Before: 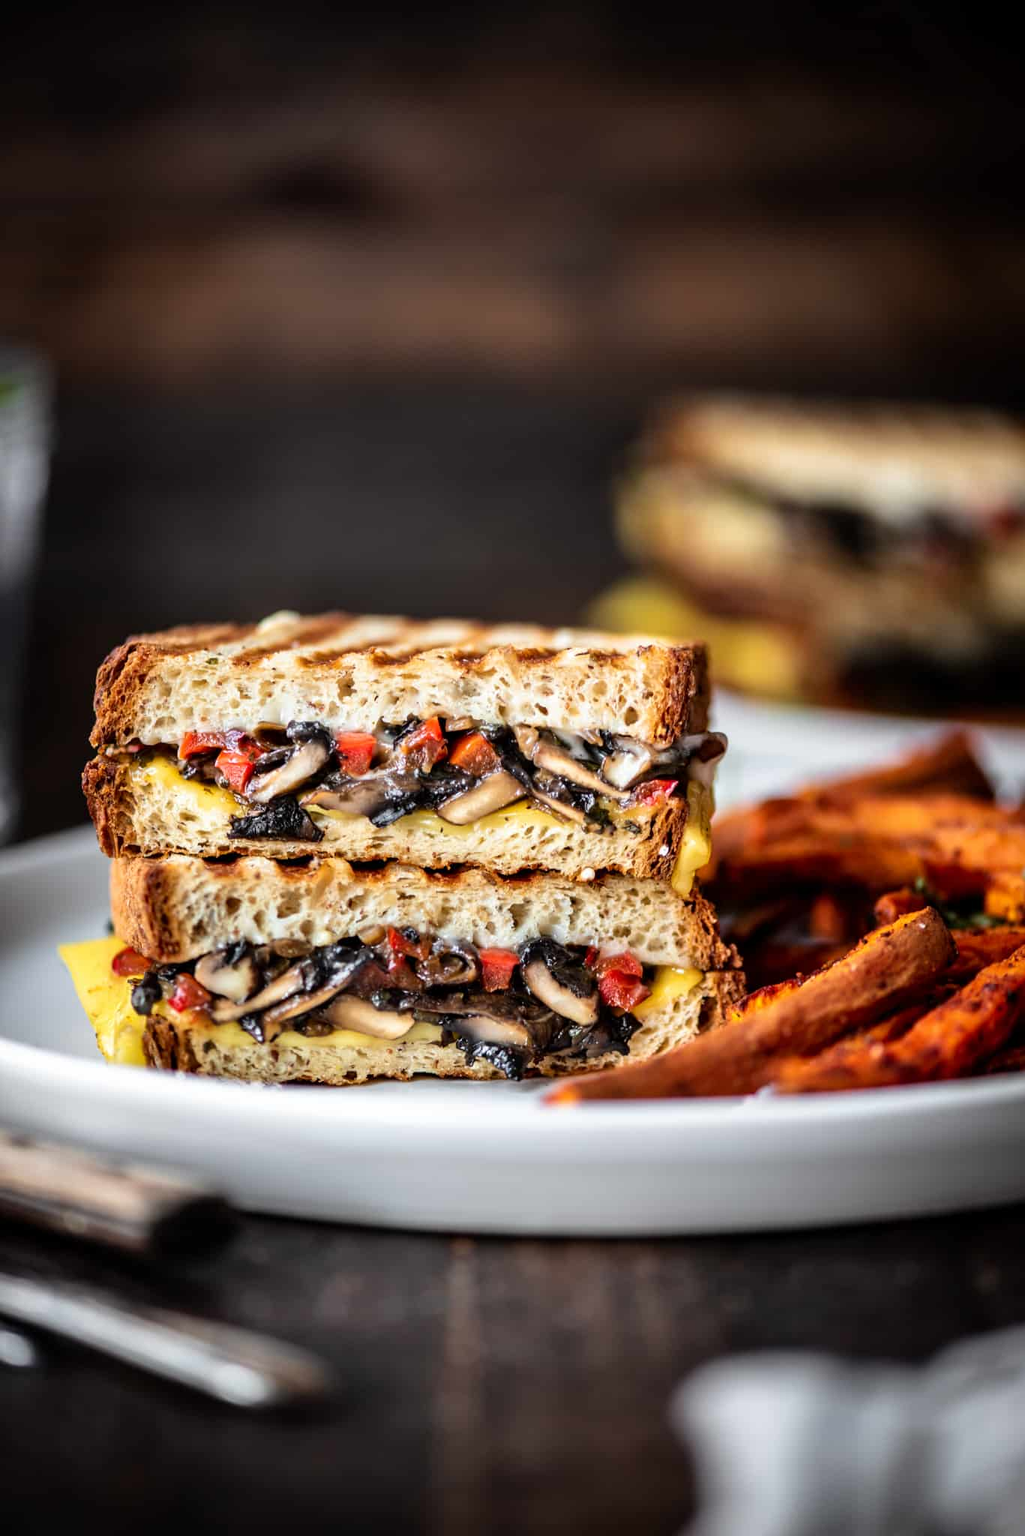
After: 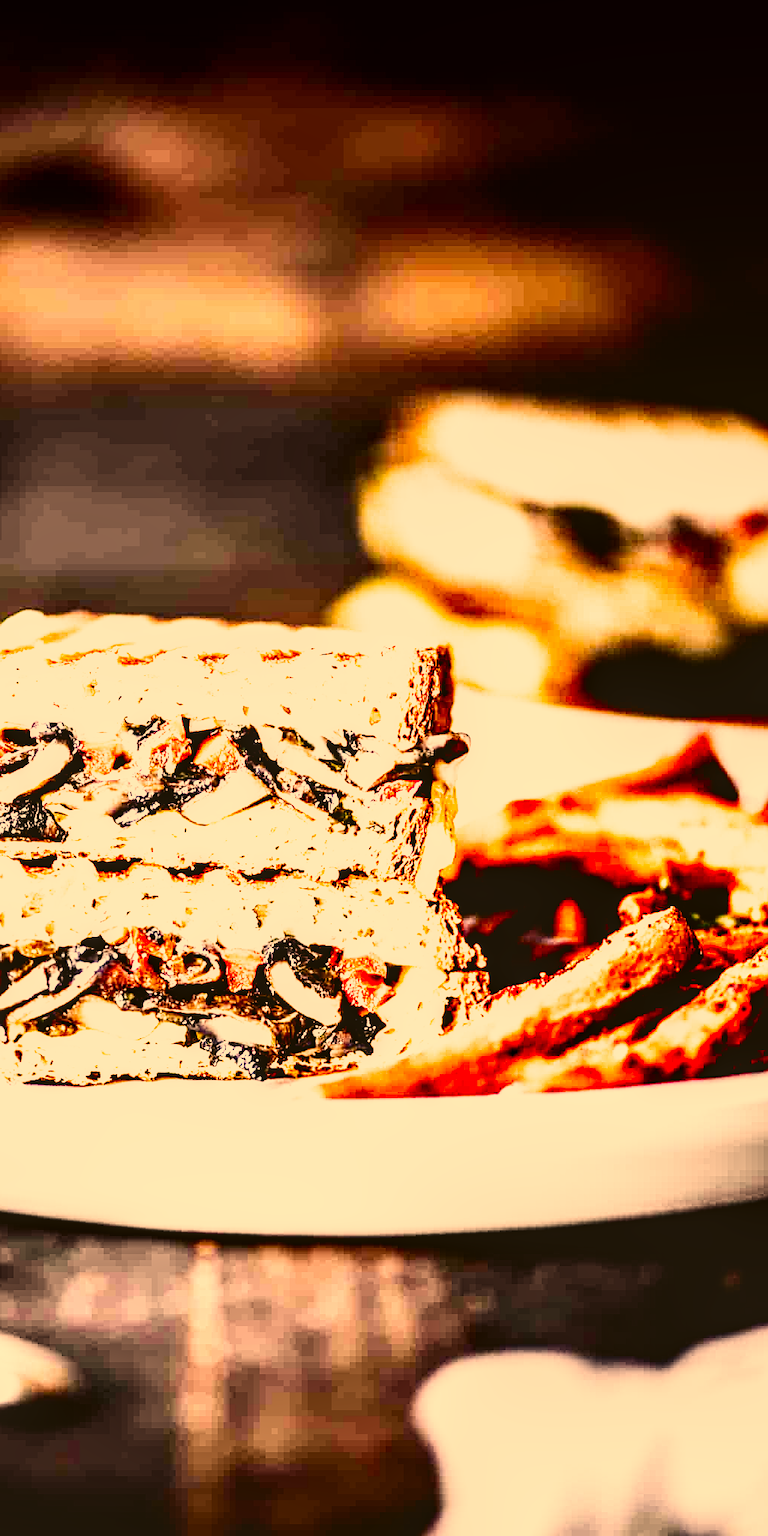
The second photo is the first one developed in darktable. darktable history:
filmic rgb: black relative exposure -3.98 EV, white relative exposure 3 EV, hardness 2.99, contrast 1.511, add noise in highlights 0.002, preserve chrominance no, color science v3 (2019), use custom middle-gray values true, iterations of high-quality reconstruction 0, contrast in highlights soft
contrast brightness saturation: contrast 0.294
color balance rgb: perceptual saturation grading › global saturation 0.675%, perceptual brilliance grading › highlights 11.371%, global vibrance 10.846%
color correction: highlights a* 18.69, highlights b* 34.92, shadows a* 1.68, shadows b* 5.87, saturation 1.05
local contrast: on, module defaults
sharpen: on, module defaults
exposure: black level correction 0, exposure 1.988 EV, compensate highlight preservation false
crop and rotate: left 25.071%
